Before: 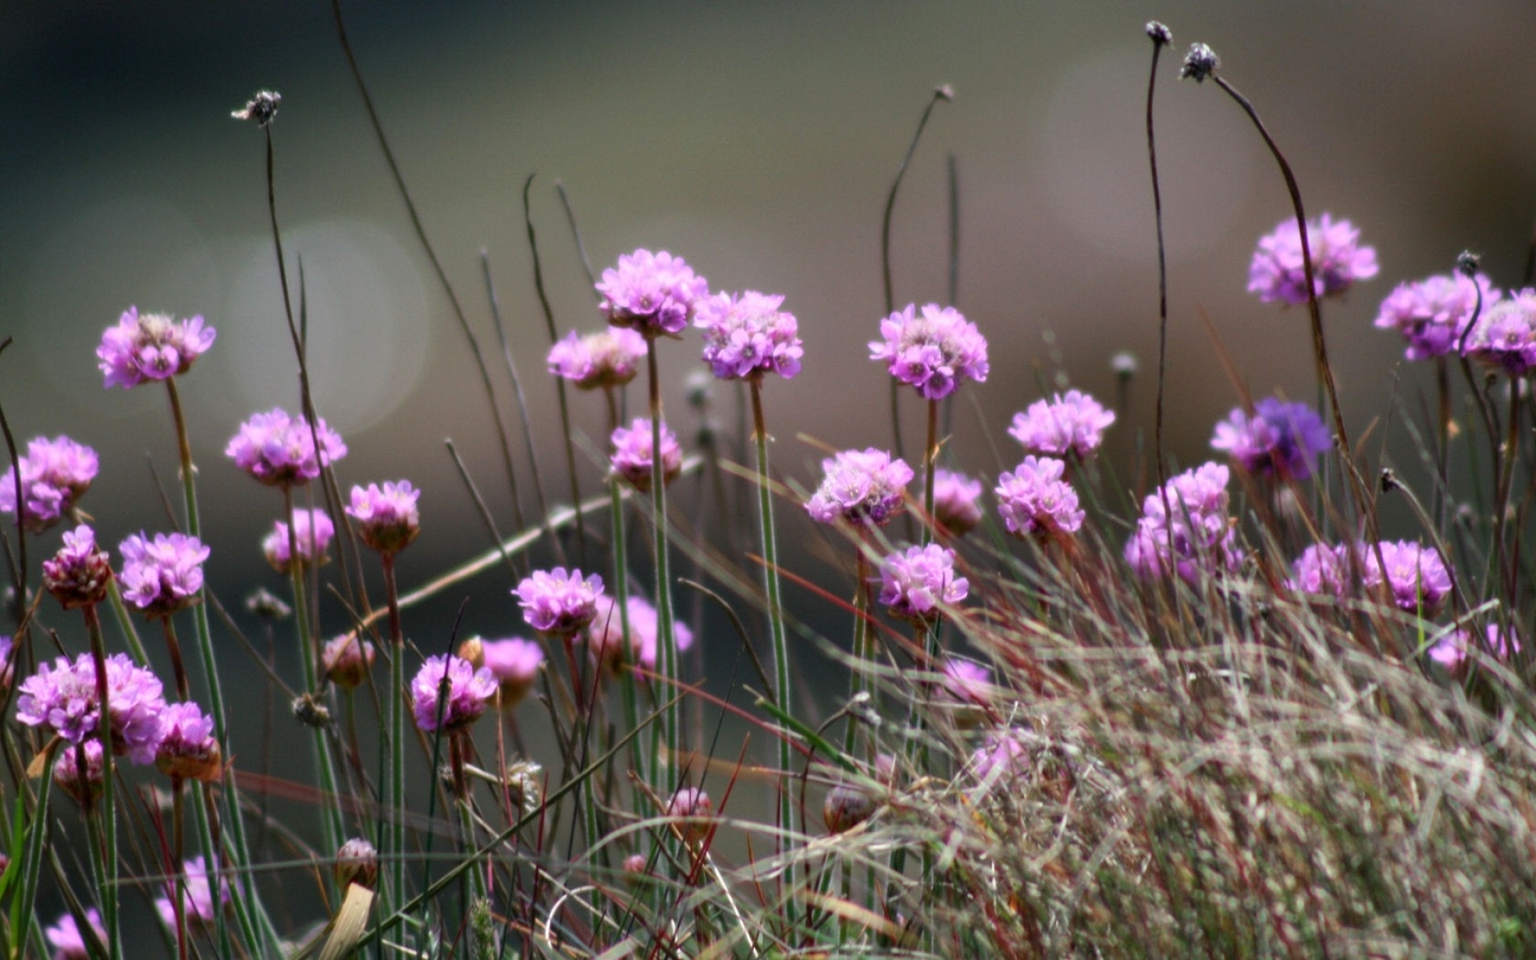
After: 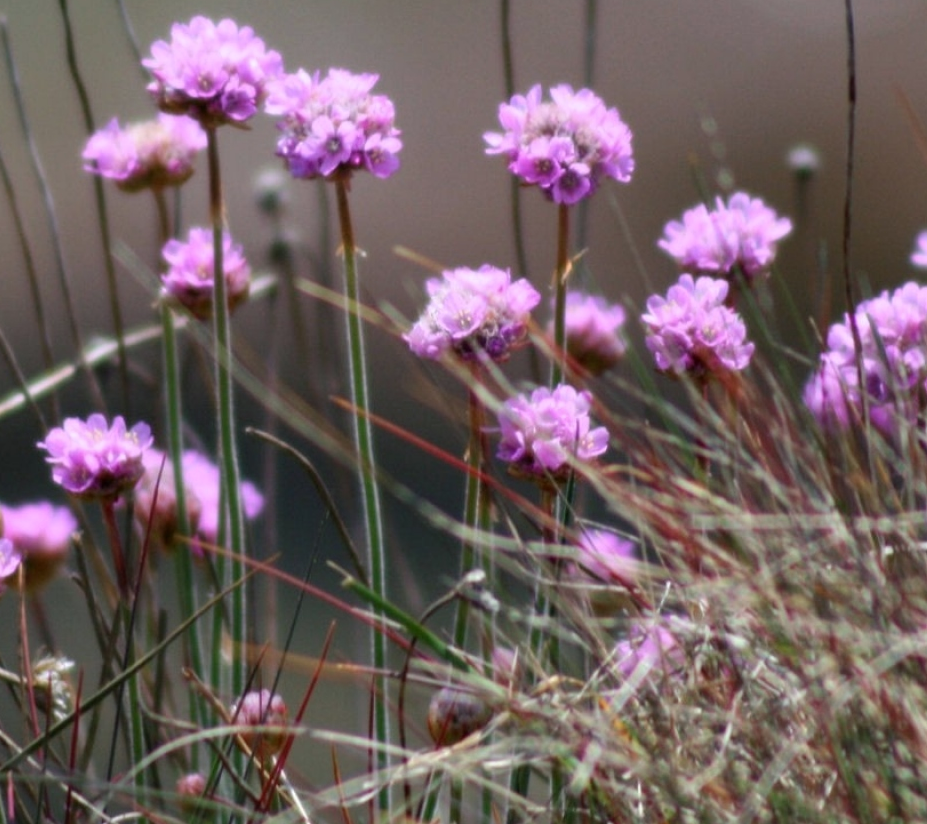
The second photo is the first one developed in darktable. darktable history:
crop: left 31.379%, top 24.658%, right 20.326%, bottom 6.628%
white balance: red 0.986, blue 1.01
